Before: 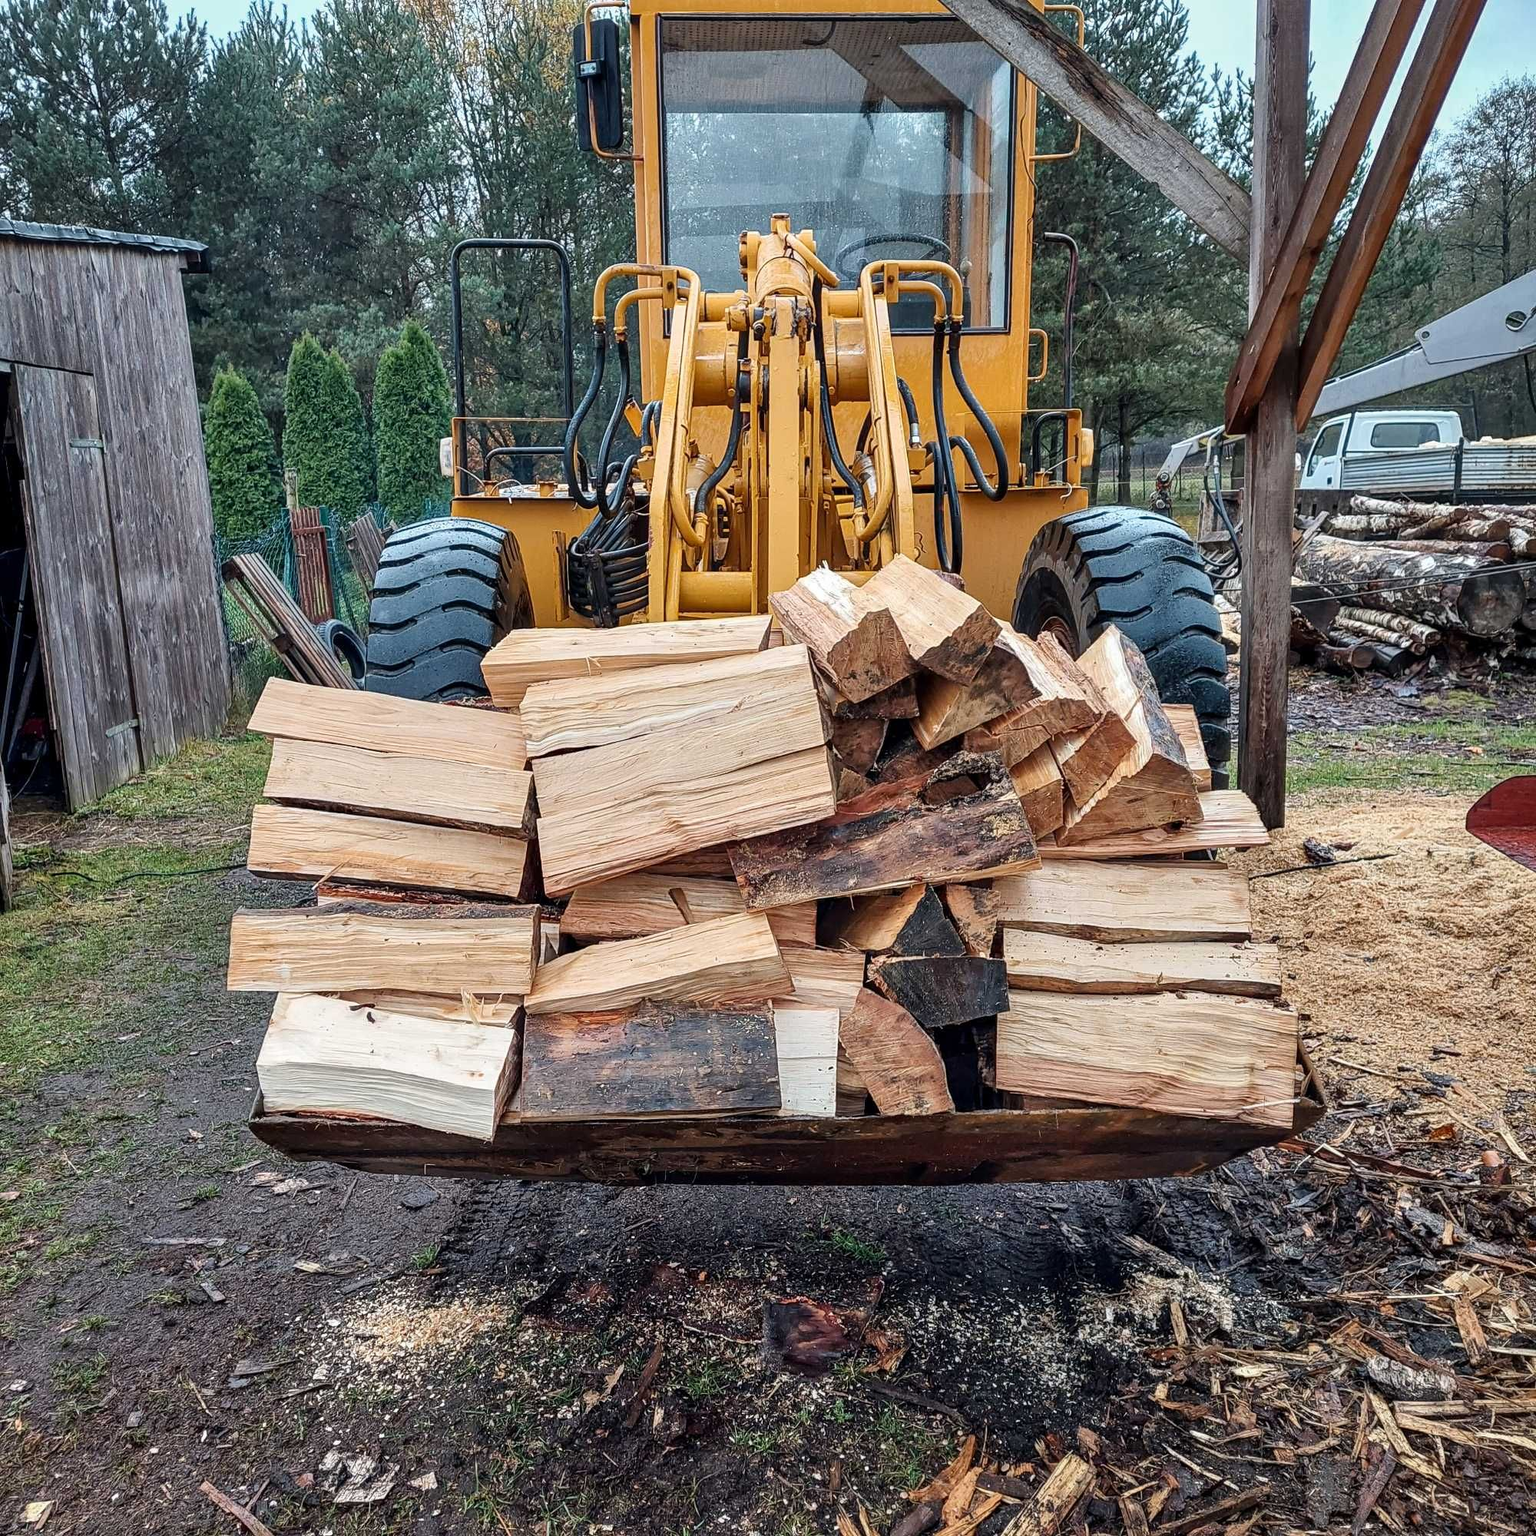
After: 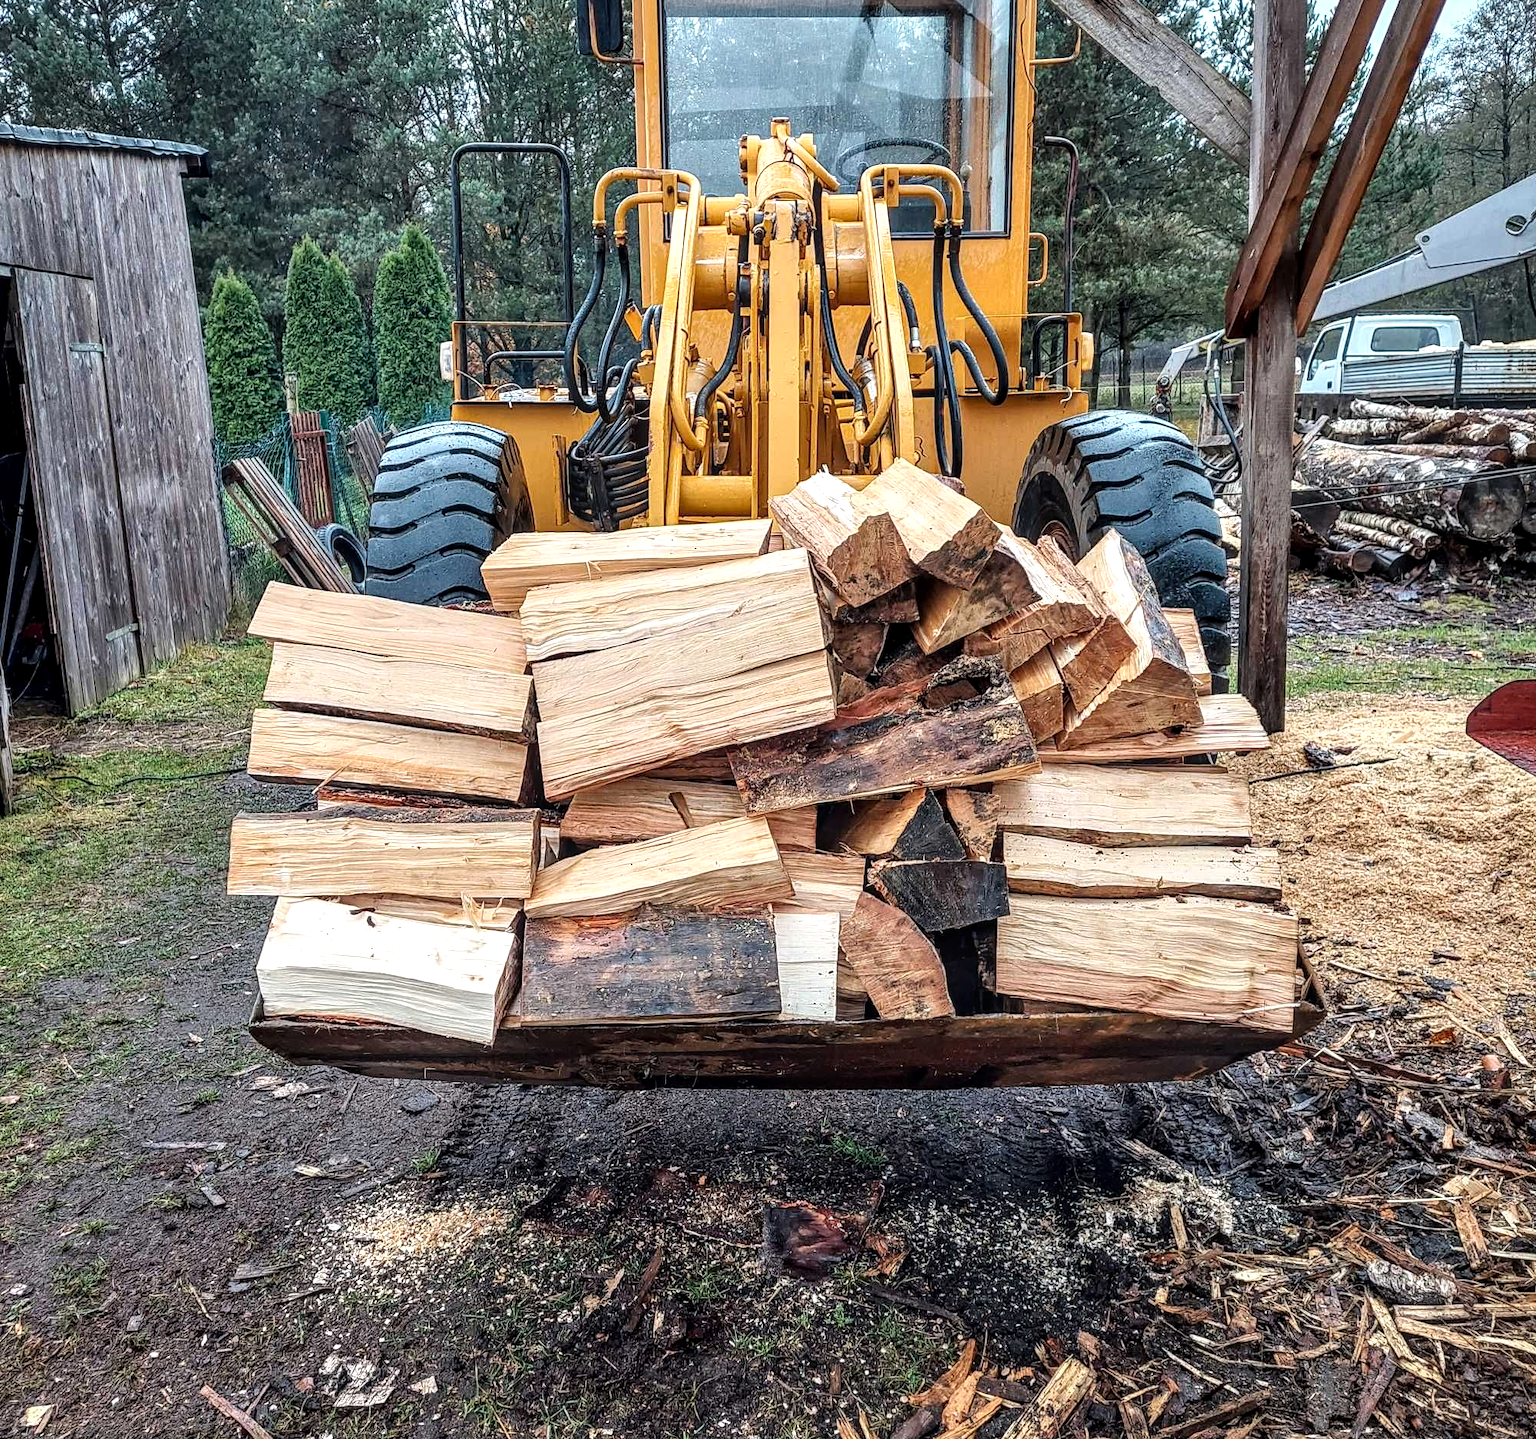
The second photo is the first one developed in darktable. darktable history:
crop and rotate: top 6.274%
tone equalizer: -8 EV -0.391 EV, -7 EV -0.428 EV, -6 EV -0.337 EV, -5 EV -0.226 EV, -3 EV 0.196 EV, -2 EV 0.348 EV, -1 EV 0.382 EV, +0 EV 0.417 EV
local contrast: on, module defaults
